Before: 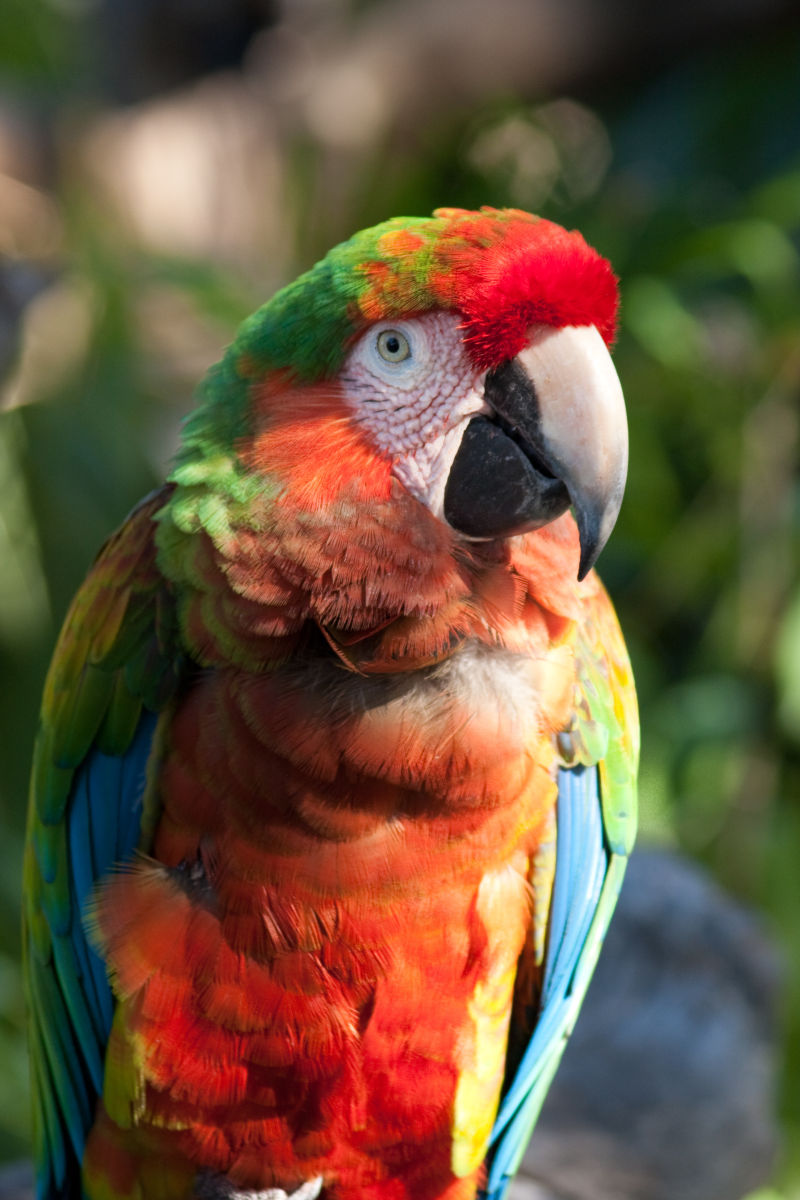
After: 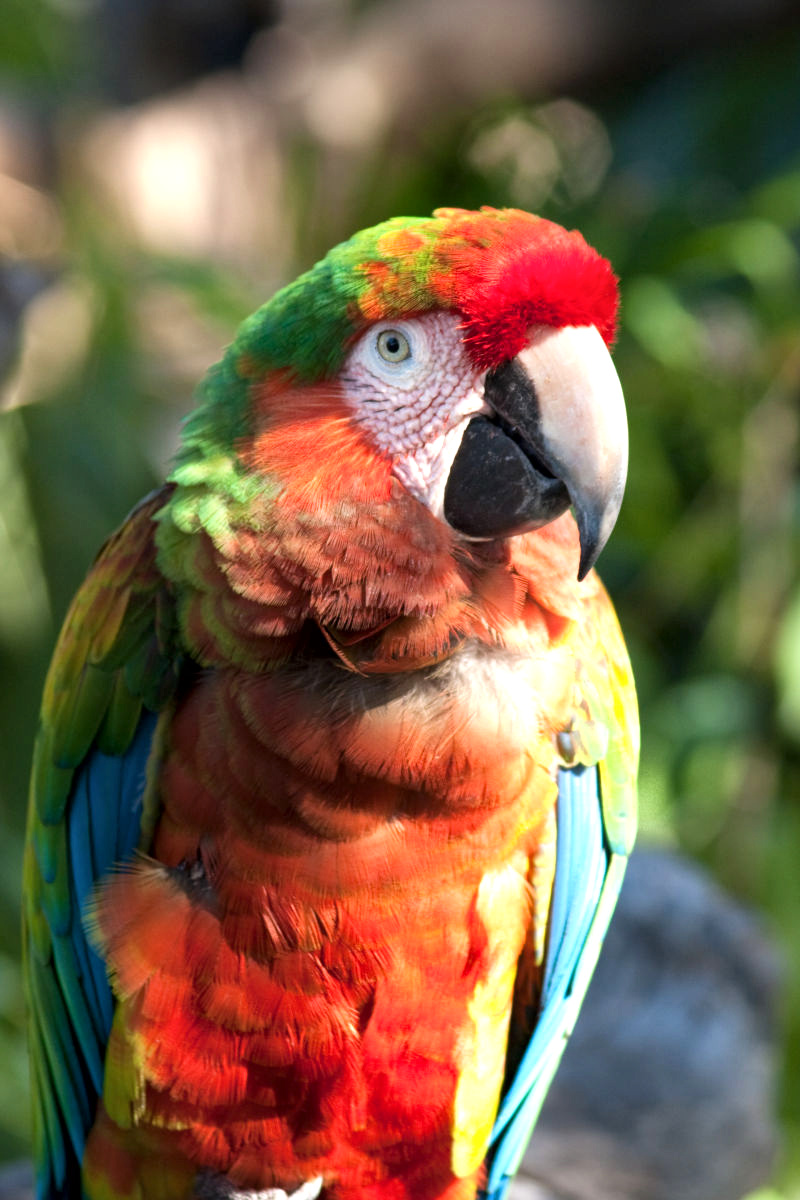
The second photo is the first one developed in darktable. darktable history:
exposure: black level correction 0, exposure 0.5 EV, compensate exposure bias true, compensate highlight preservation false
local contrast: mode bilateral grid, contrast 25, coarseness 50, detail 123%, midtone range 0.2
